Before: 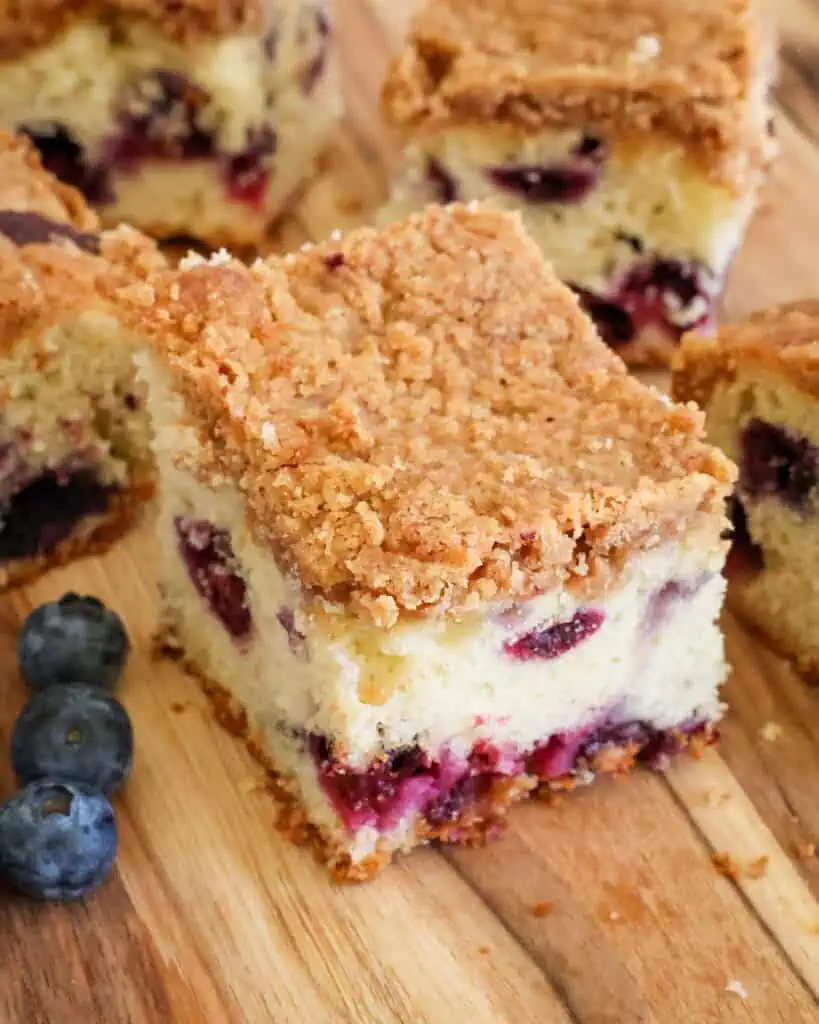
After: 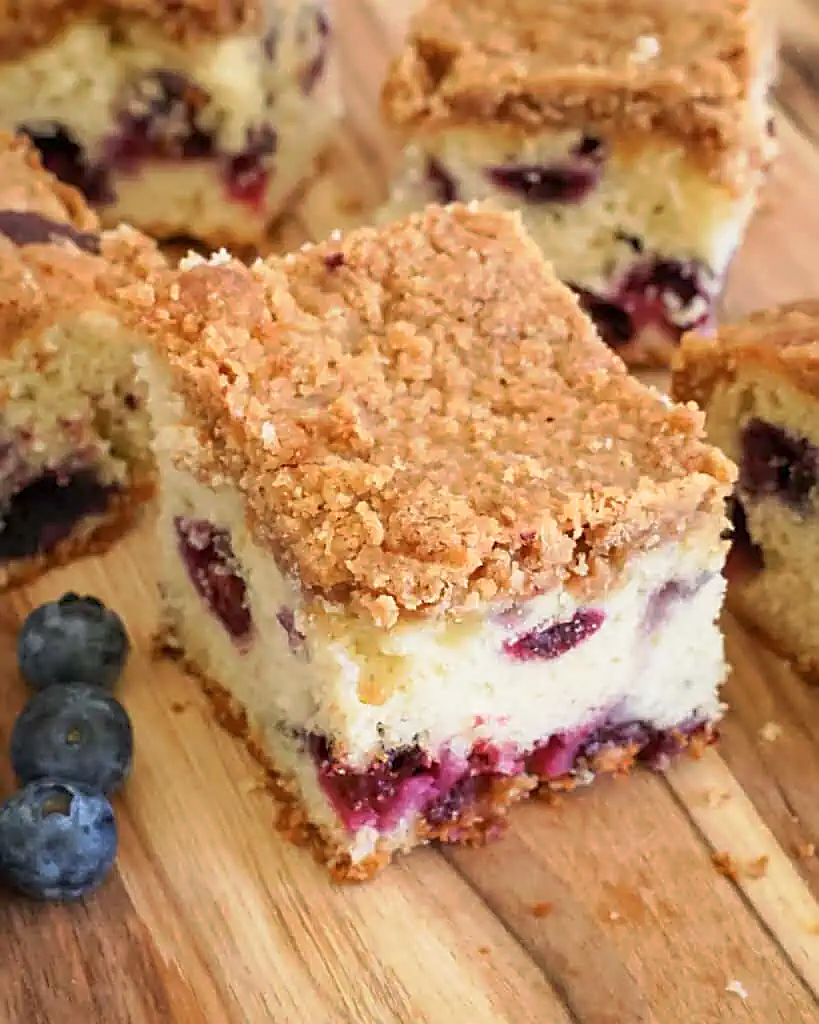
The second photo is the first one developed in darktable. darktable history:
tone curve: curves: ch0 [(0, 0) (0.003, 0.005) (0.011, 0.019) (0.025, 0.04) (0.044, 0.064) (0.069, 0.095) (0.1, 0.129) (0.136, 0.169) (0.177, 0.207) (0.224, 0.247) (0.277, 0.298) (0.335, 0.354) (0.399, 0.416) (0.468, 0.478) (0.543, 0.553) (0.623, 0.634) (0.709, 0.709) (0.801, 0.817) (0.898, 0.912) (1, 1)], preserve colors none
sharpen: on, module defaults
